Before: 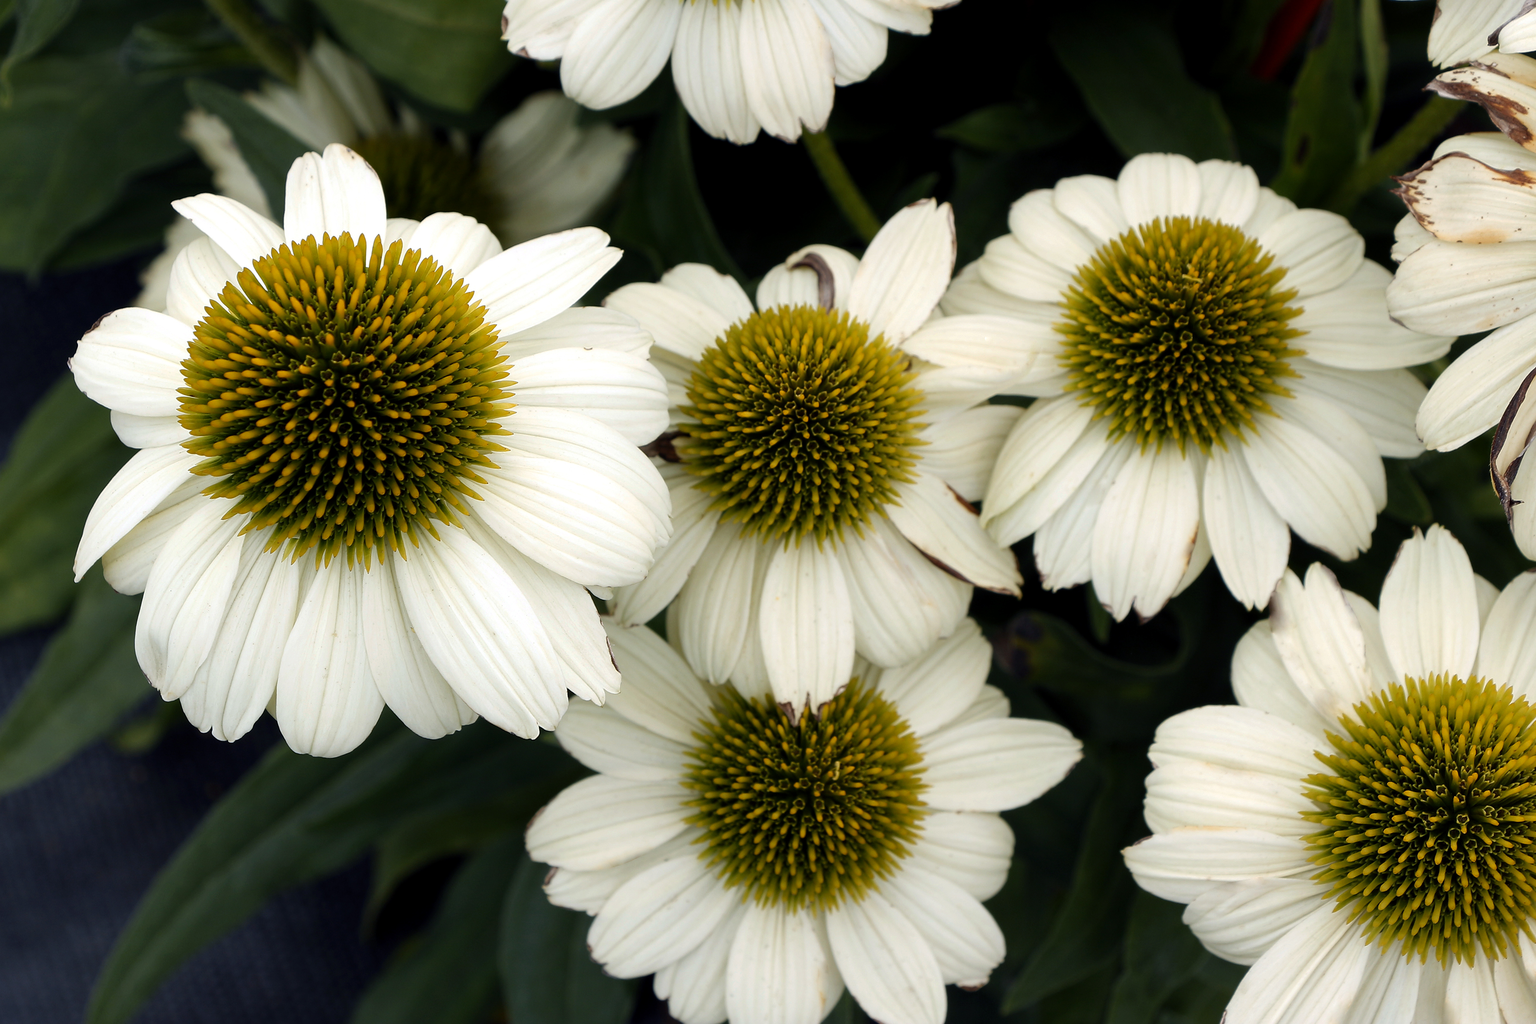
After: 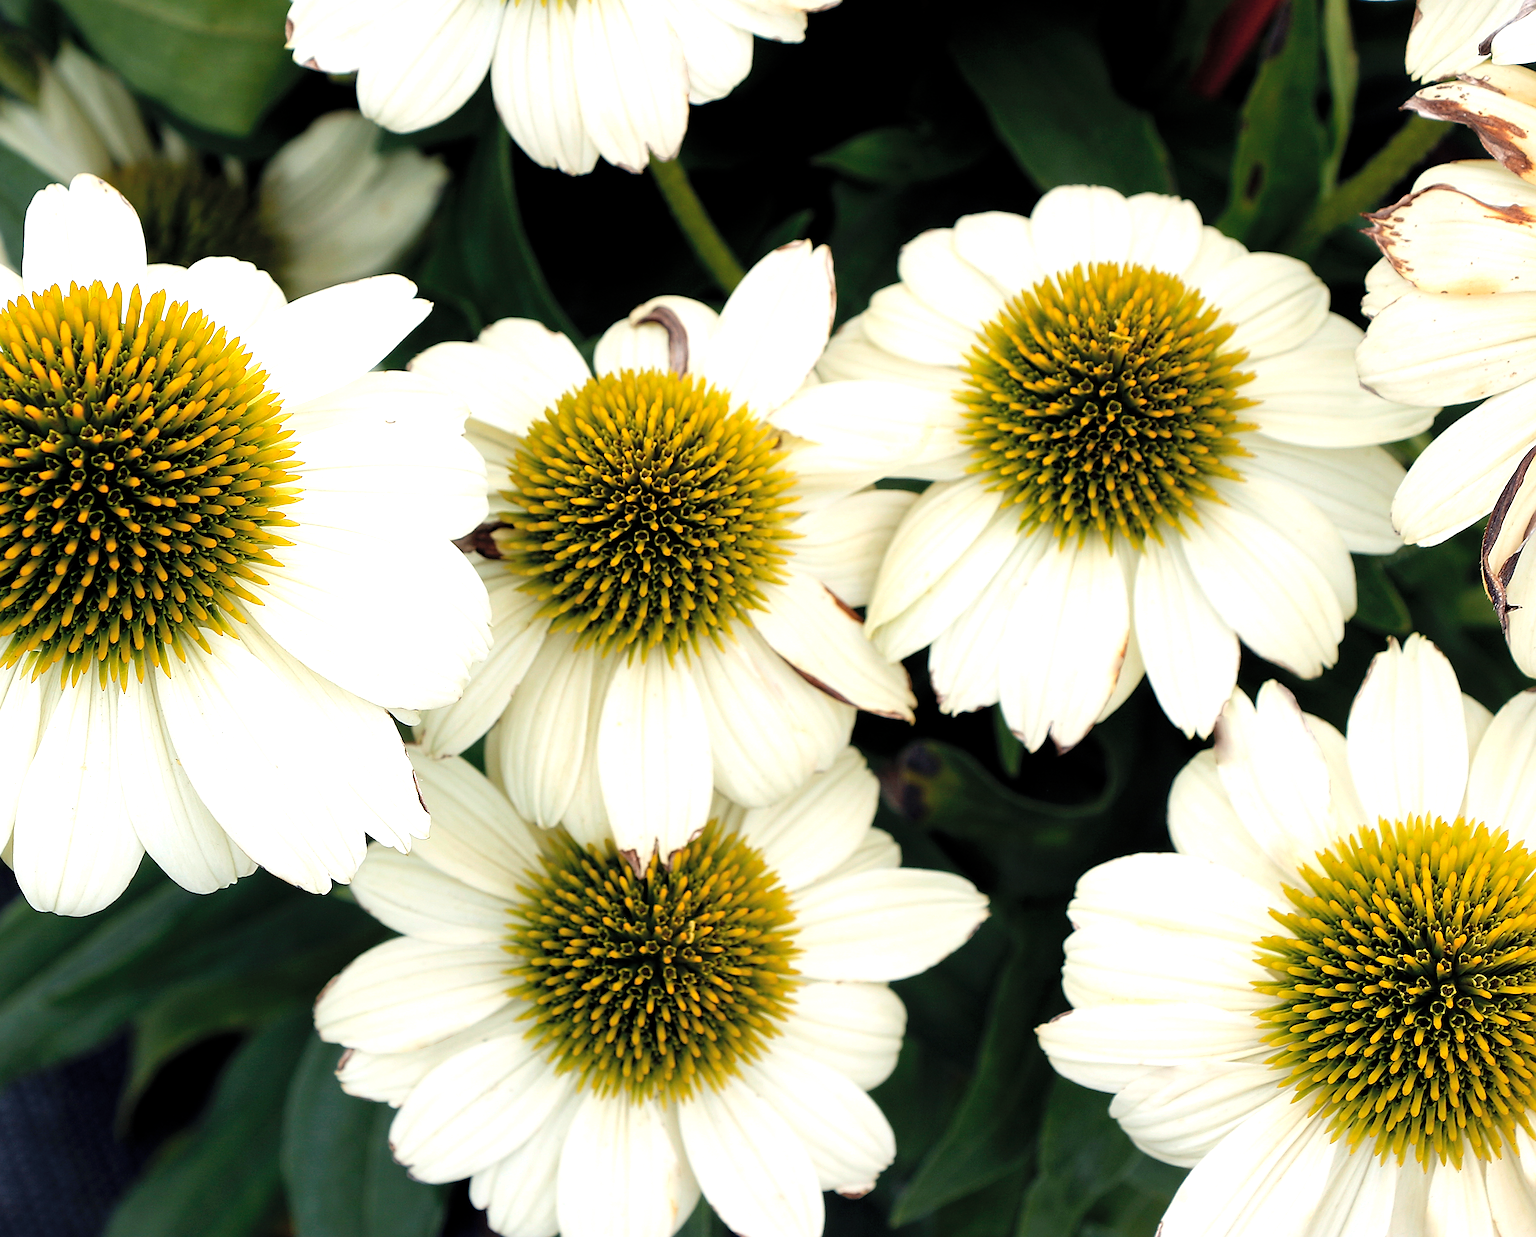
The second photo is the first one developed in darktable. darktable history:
contrast brightness saturation: brightness 0.154
crop: left 17.289%, bottom 0.043%
sharpen: on, module defaults
exposure: exposure 0.722 EV, compensate highlight preservation false
